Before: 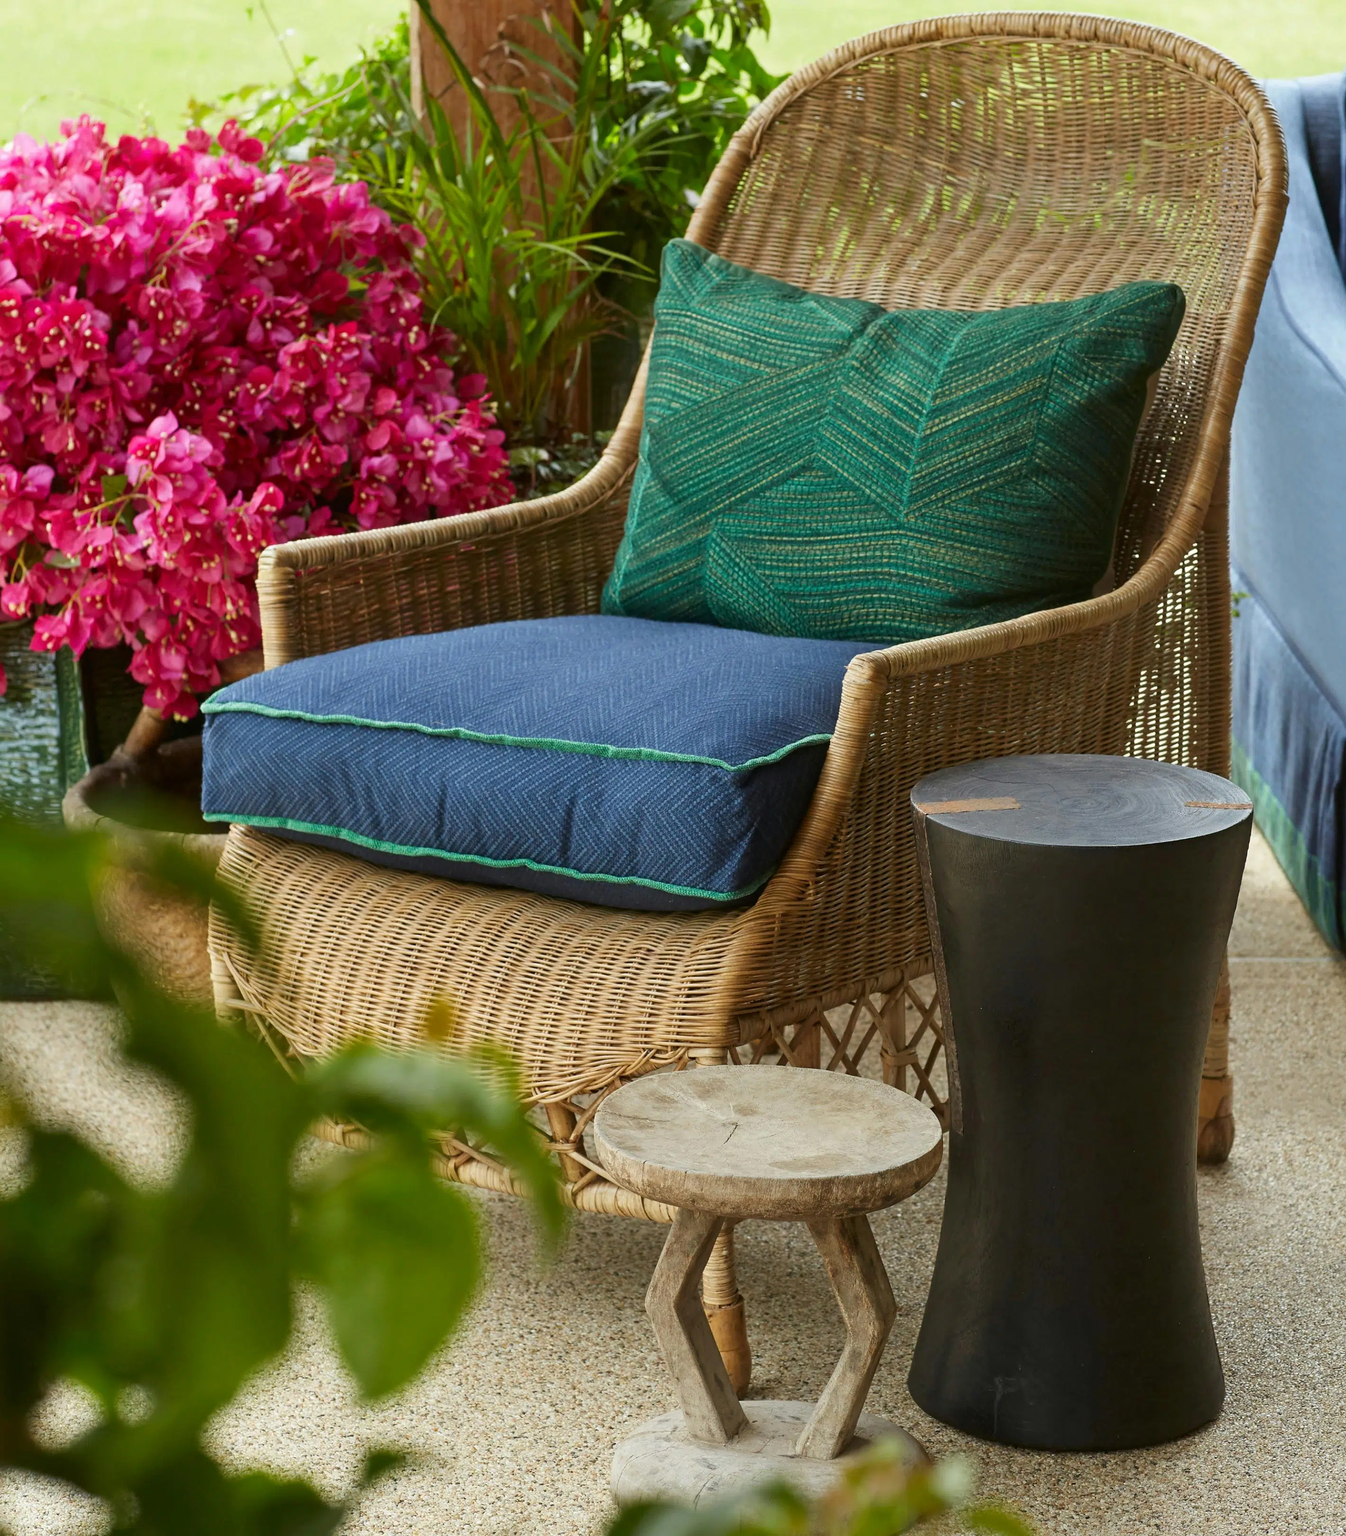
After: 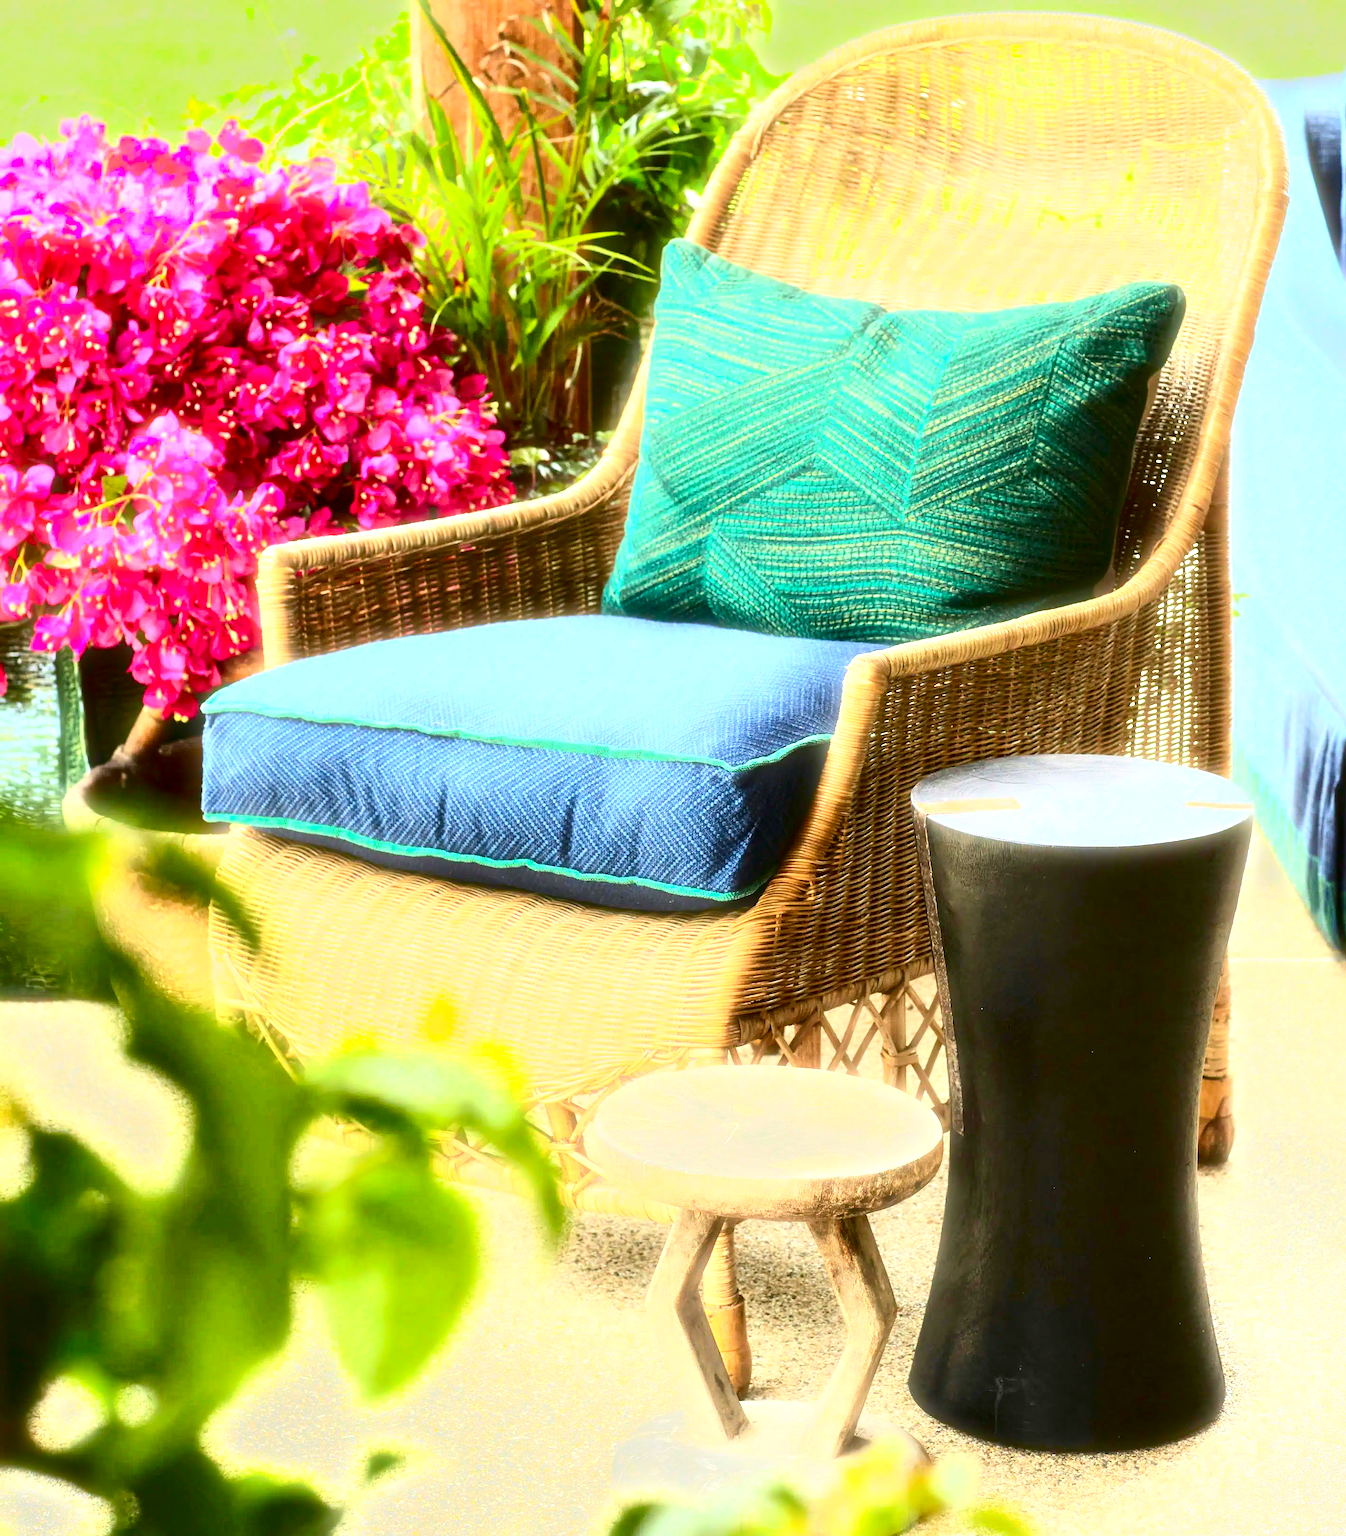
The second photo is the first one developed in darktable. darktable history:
bloom: size 5%, threshold 95%, strength 15%
contrast brightness saturation: contrast 0.32, brightness -0.08, saturation 0.17
exposure: black level correction 0.001, exposure 1.84 EV, compensate highlight preservation false
